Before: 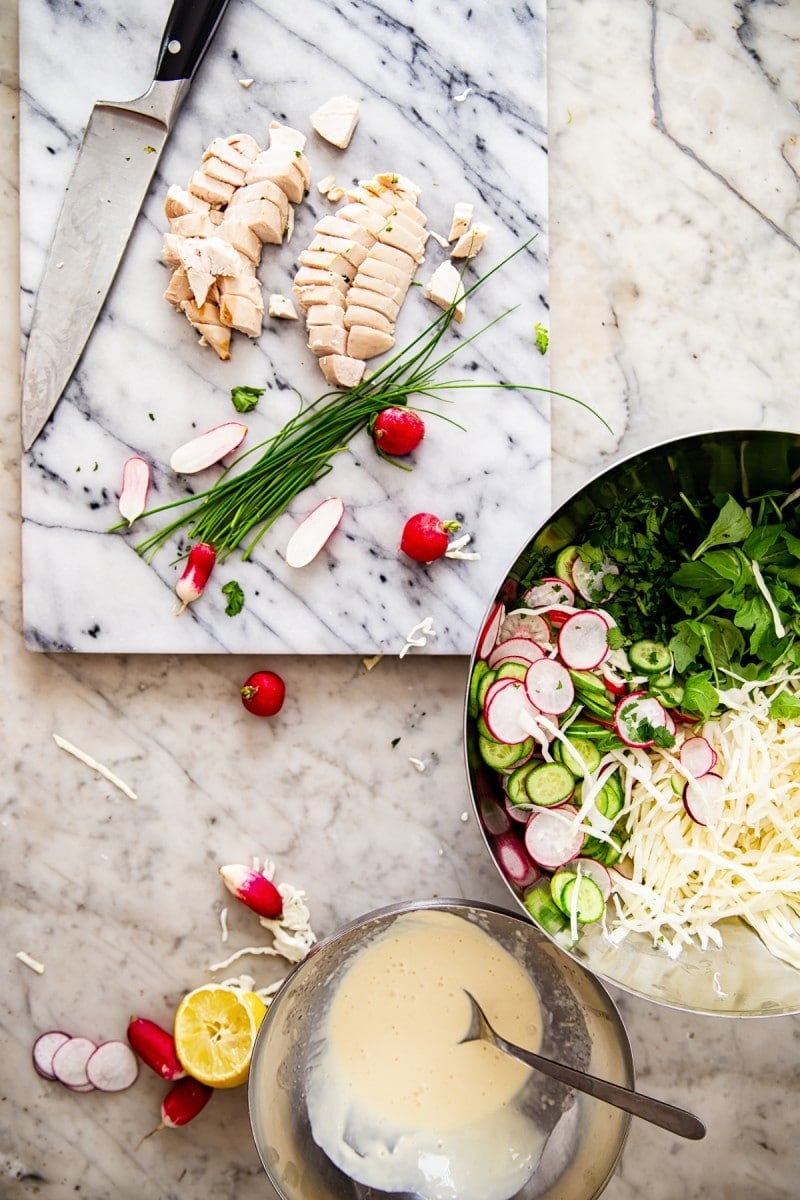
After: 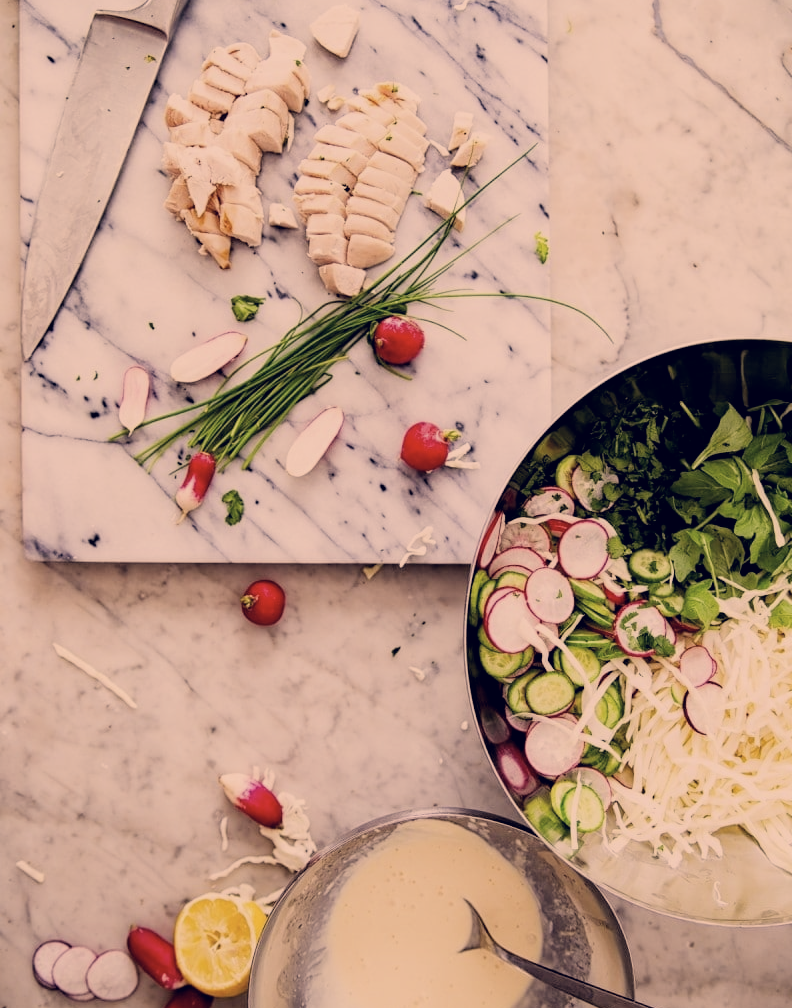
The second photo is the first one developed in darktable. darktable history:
color correction: highlights a* 19.59, highlights b* 27.49, shadows a* 3.46, shadows b* -17.28, saturation 0.73
crop: top 7.625%, bottom 8.027%
filmic rgb: black relative exposure -7.65 EV, white relative exposure 4.56 EV, hardness 3.61
